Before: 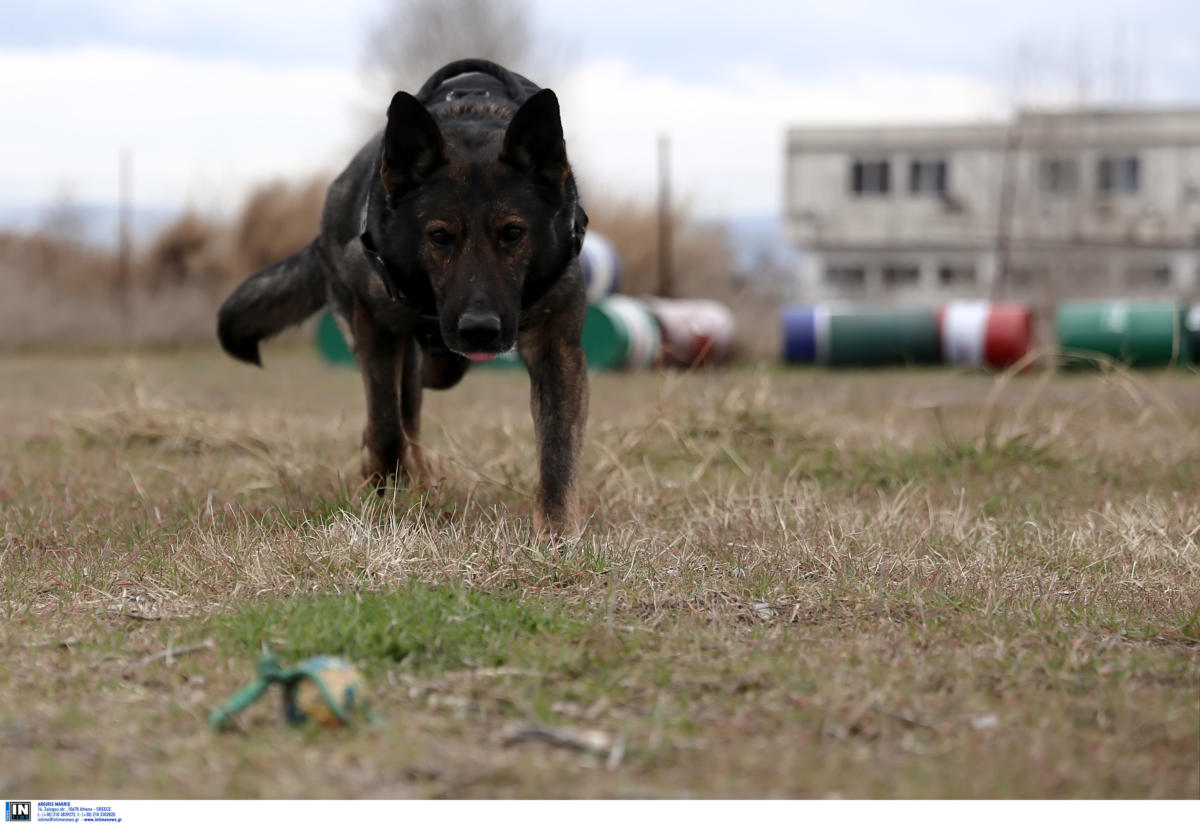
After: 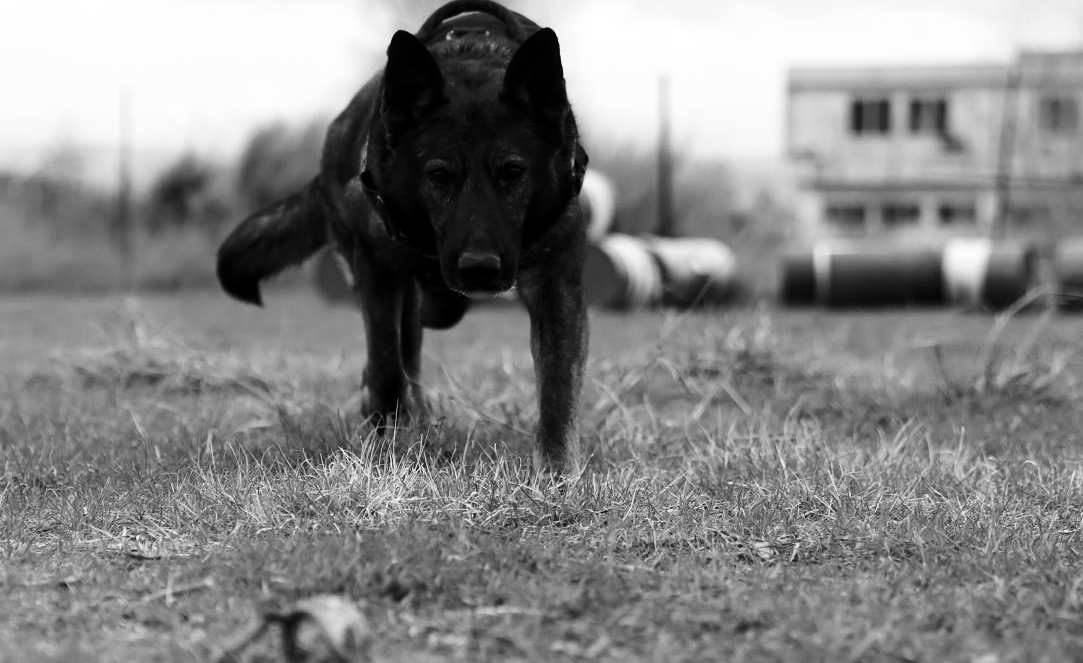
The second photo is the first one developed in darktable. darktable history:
contrast brightness saturation: contrast 0.25, saturation -0.31
crop: top 7.49%, right 9.717%, bottom 11.943%
monochrome: on, module defaults
